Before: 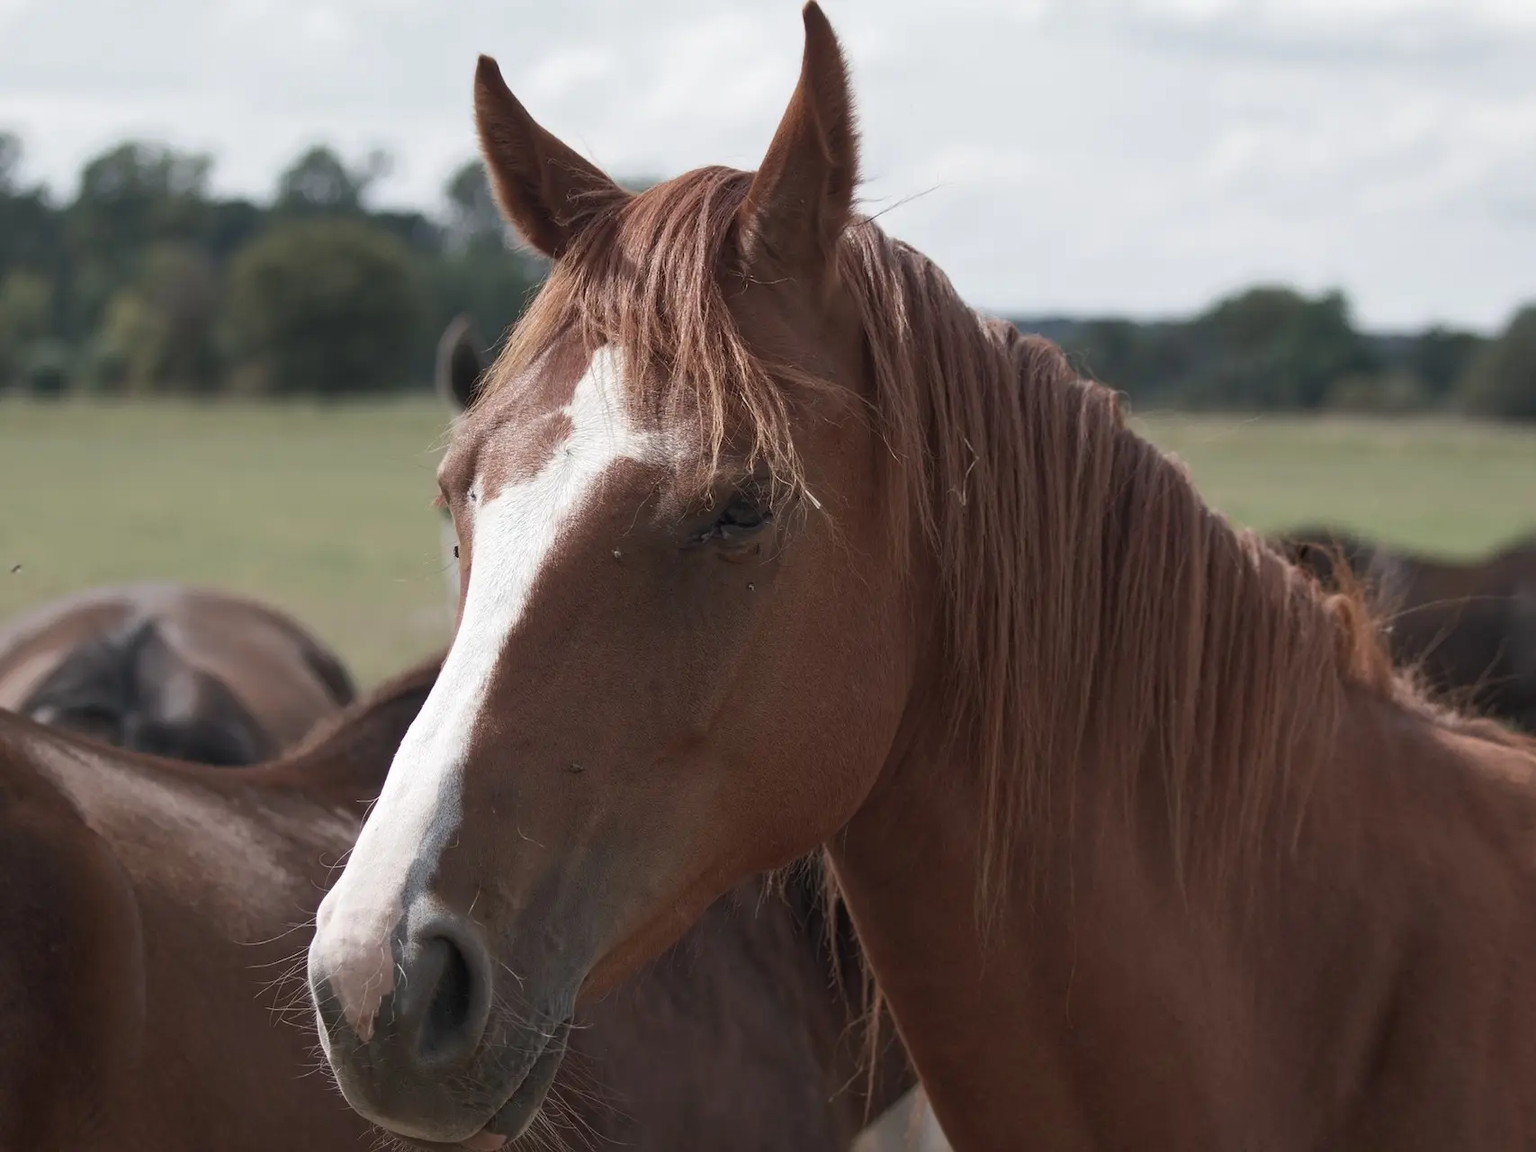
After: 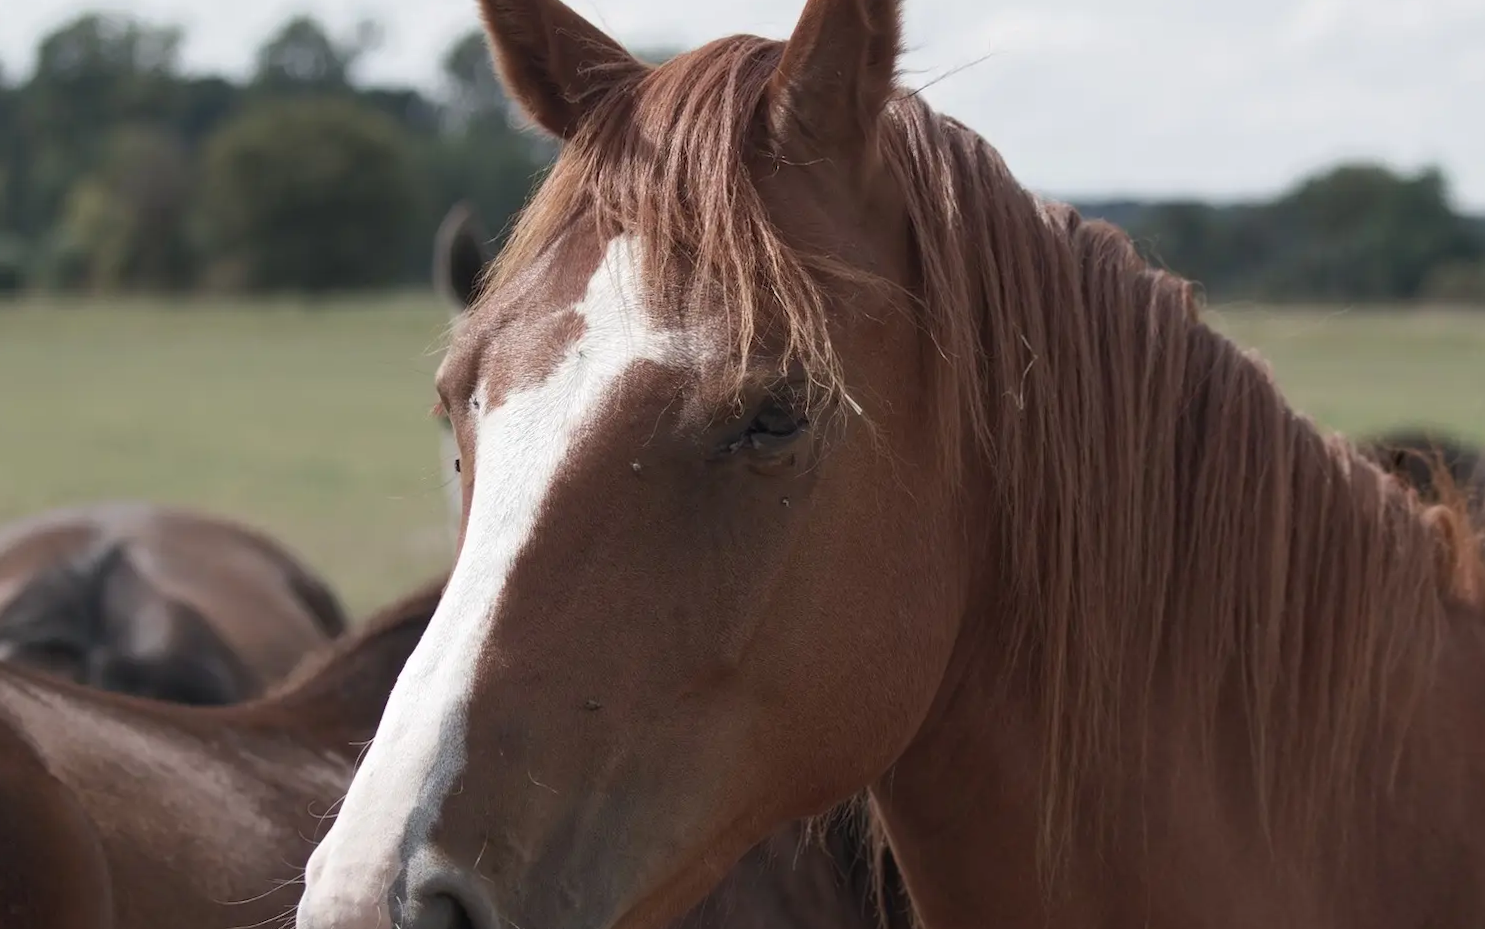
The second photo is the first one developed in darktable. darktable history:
crop and rotate: left 2.425%, top 11.305%, right 9.6%, bottom 15.08%
rotate and perspective: rotation -0.45°, automatic cropping original format, crop left 0.008, crop right 0.992, crop top 0.012, crop bottom 0.988
